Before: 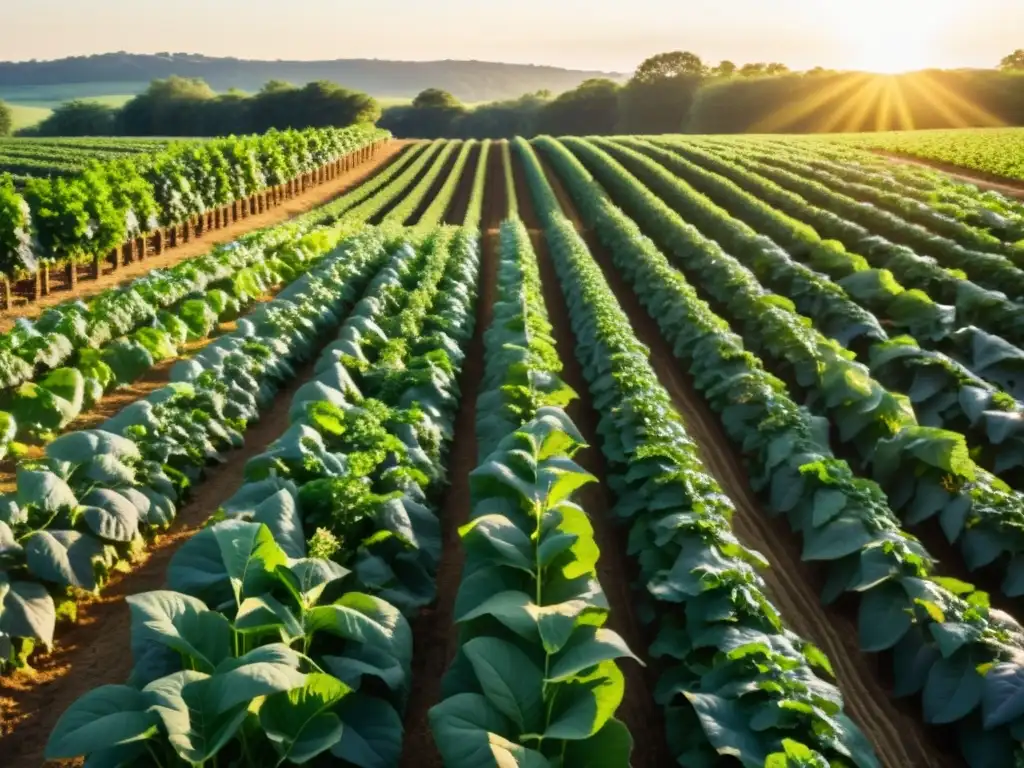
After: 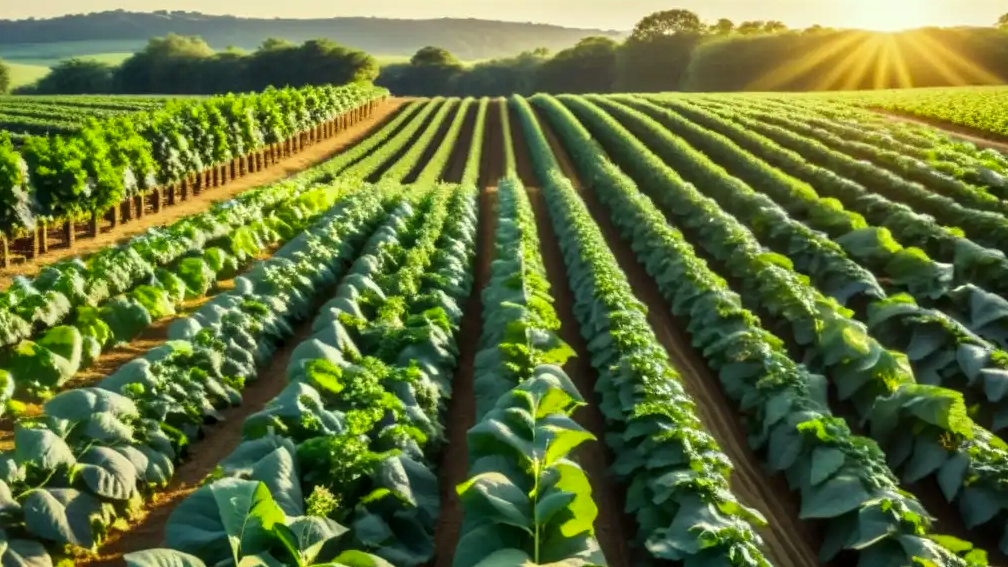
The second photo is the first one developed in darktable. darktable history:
crop: left 0.242%, top 5.489%, bottom 19.773%
local contrast: on, module defaults
color correction: highlights a* -5.78, highlights b* 11.29
